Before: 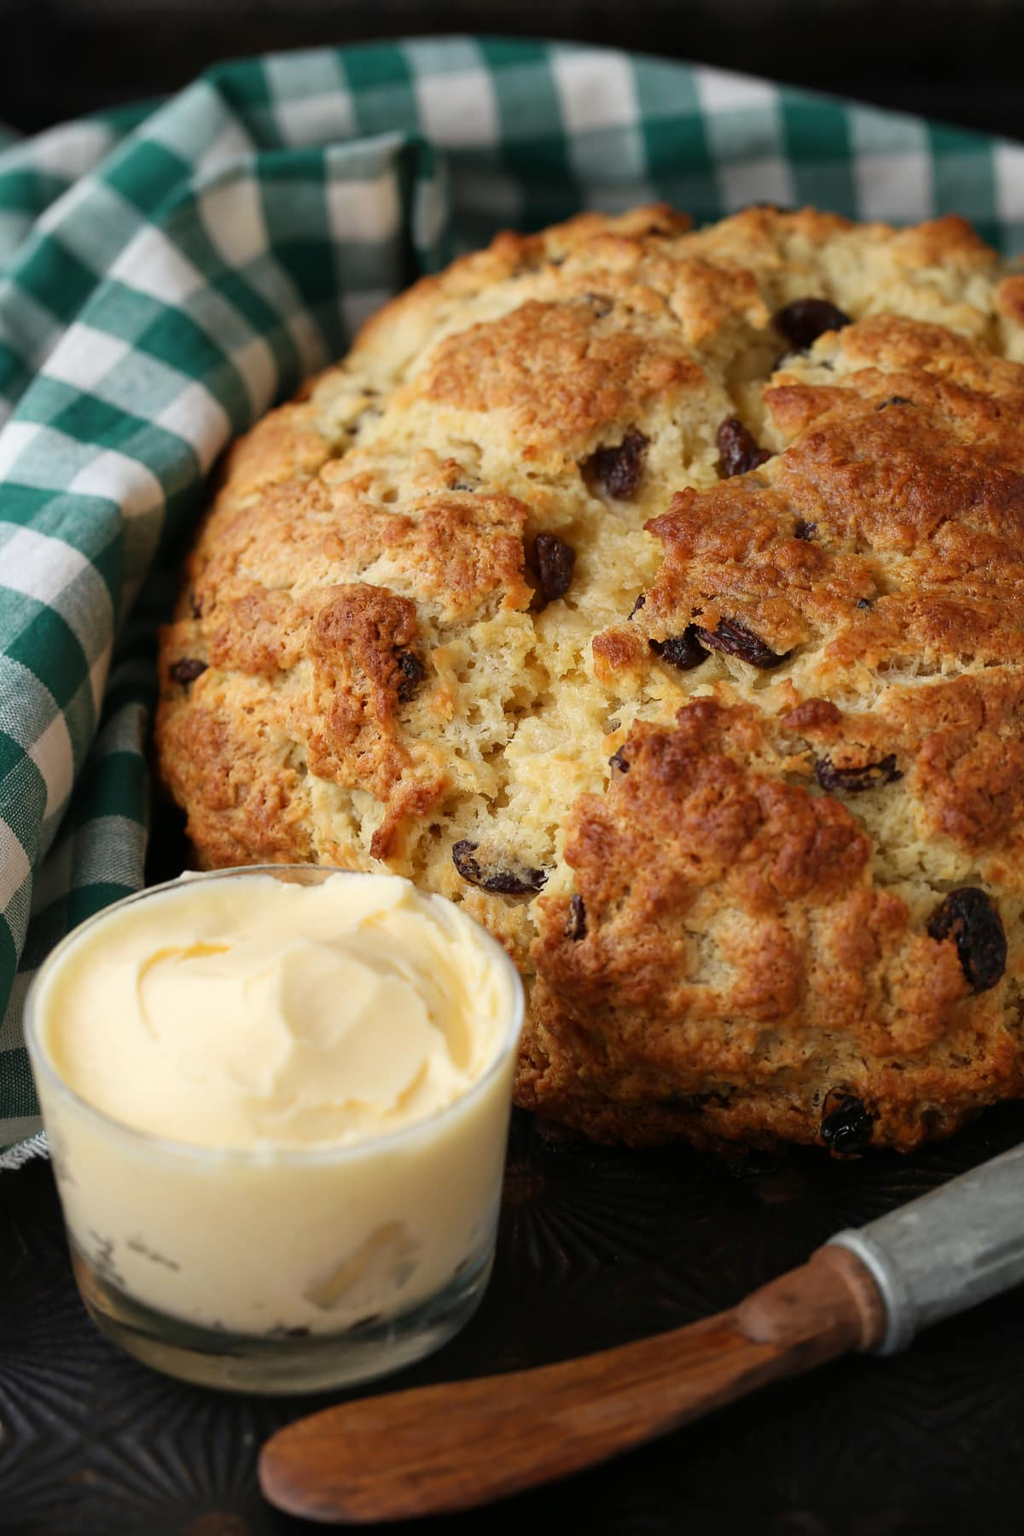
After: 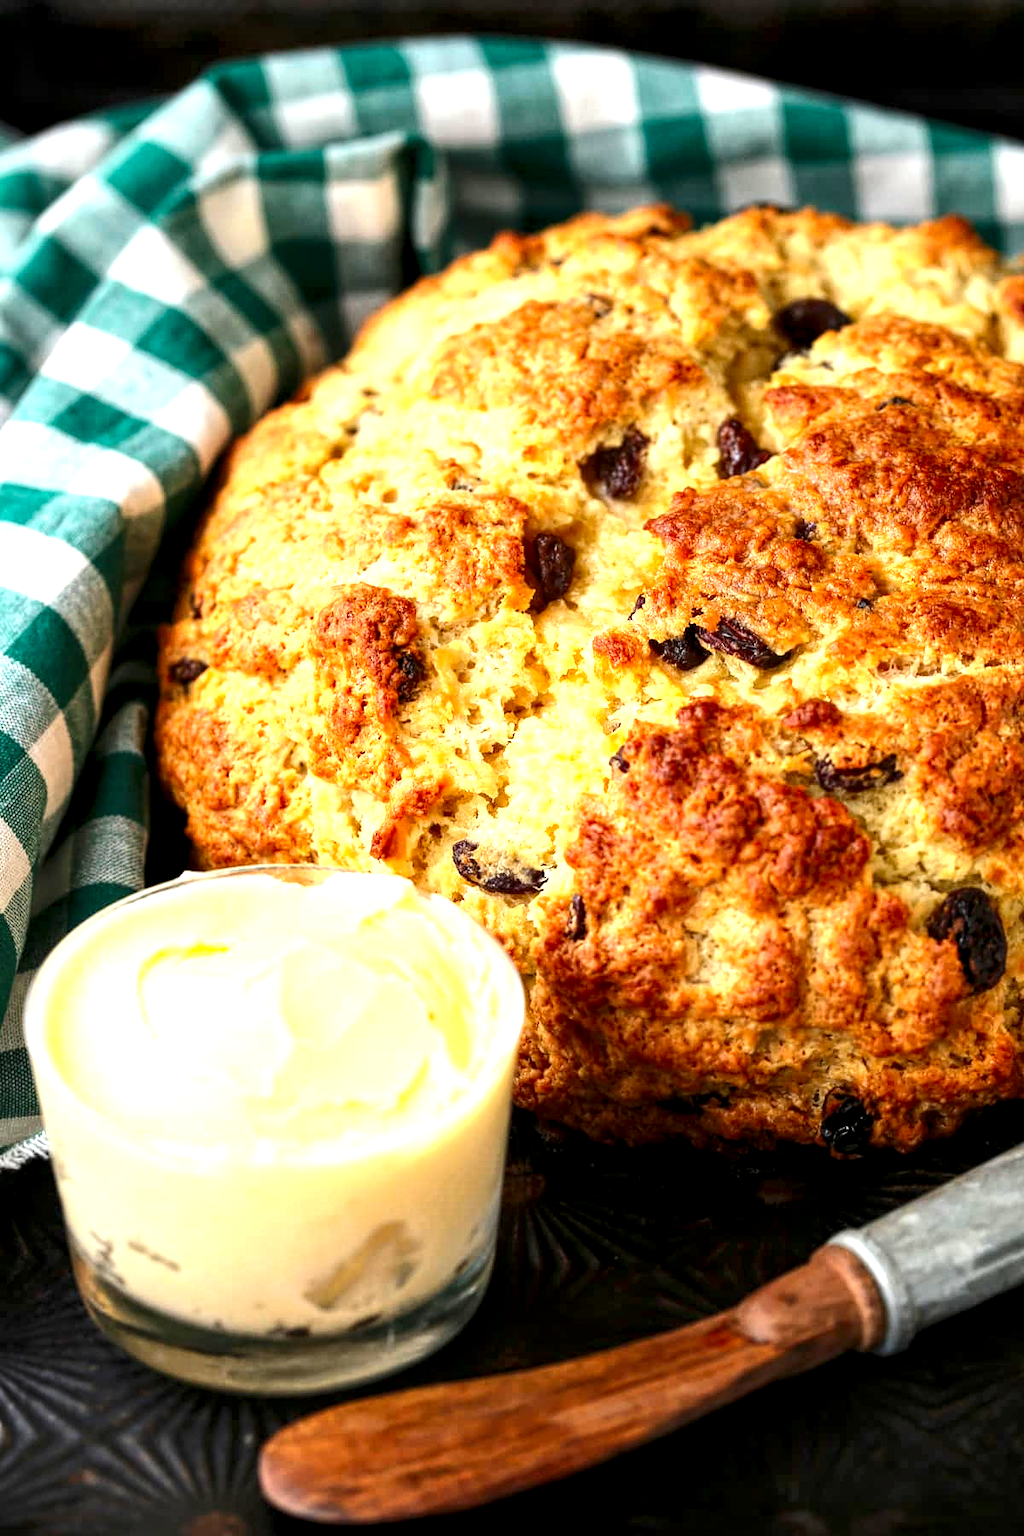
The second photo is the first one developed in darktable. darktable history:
contrast brightness saturation: contrast 0.18, saturation 0.3
exposure: black level correction 0, exposure 1.125 EV, compensate exposure bias true, compensate highlight preservation false
local contrast: highlights 100%, shadows 100%, detail 200%, midtone range 0.2
